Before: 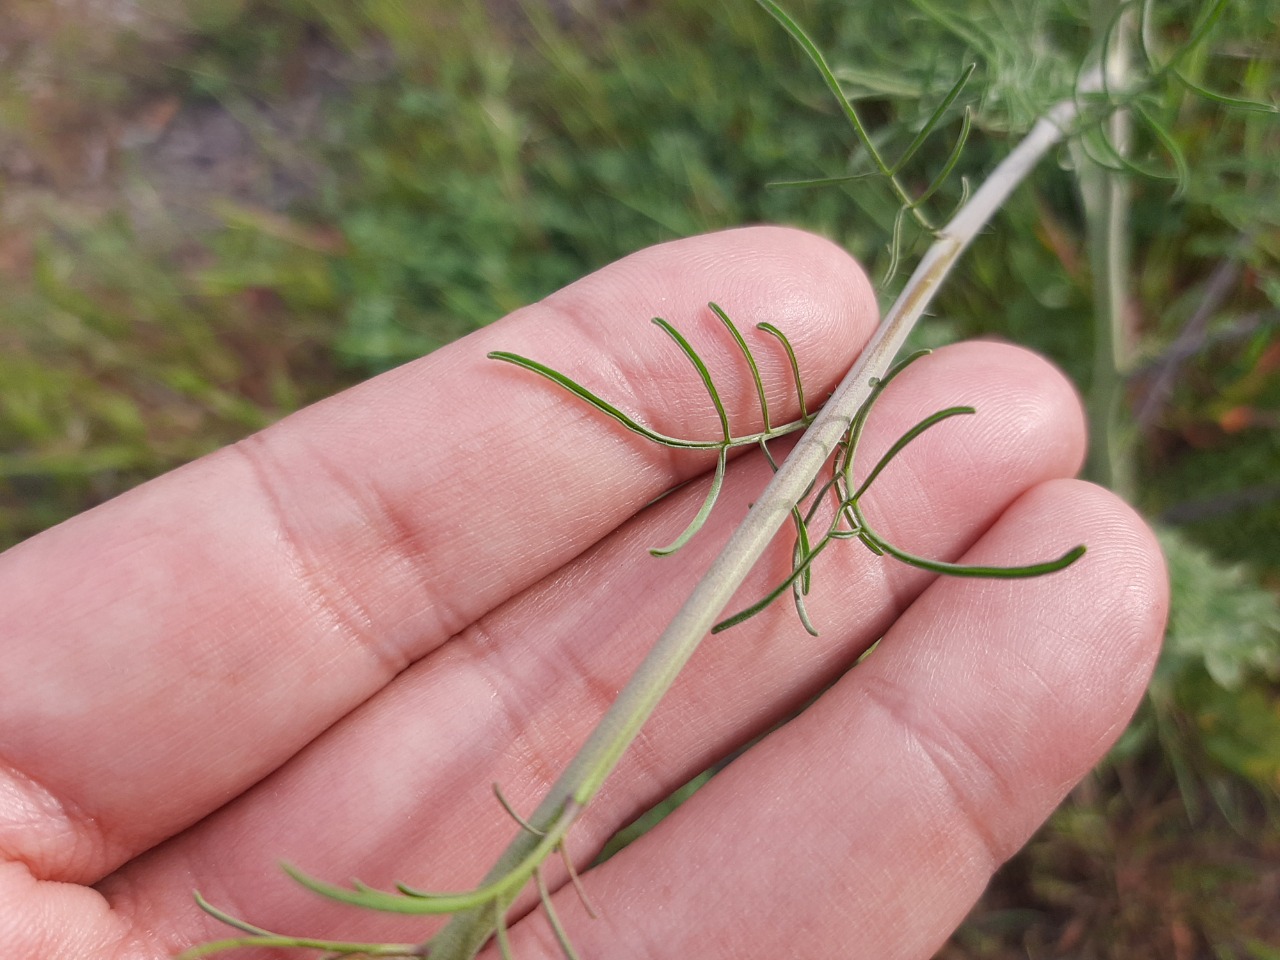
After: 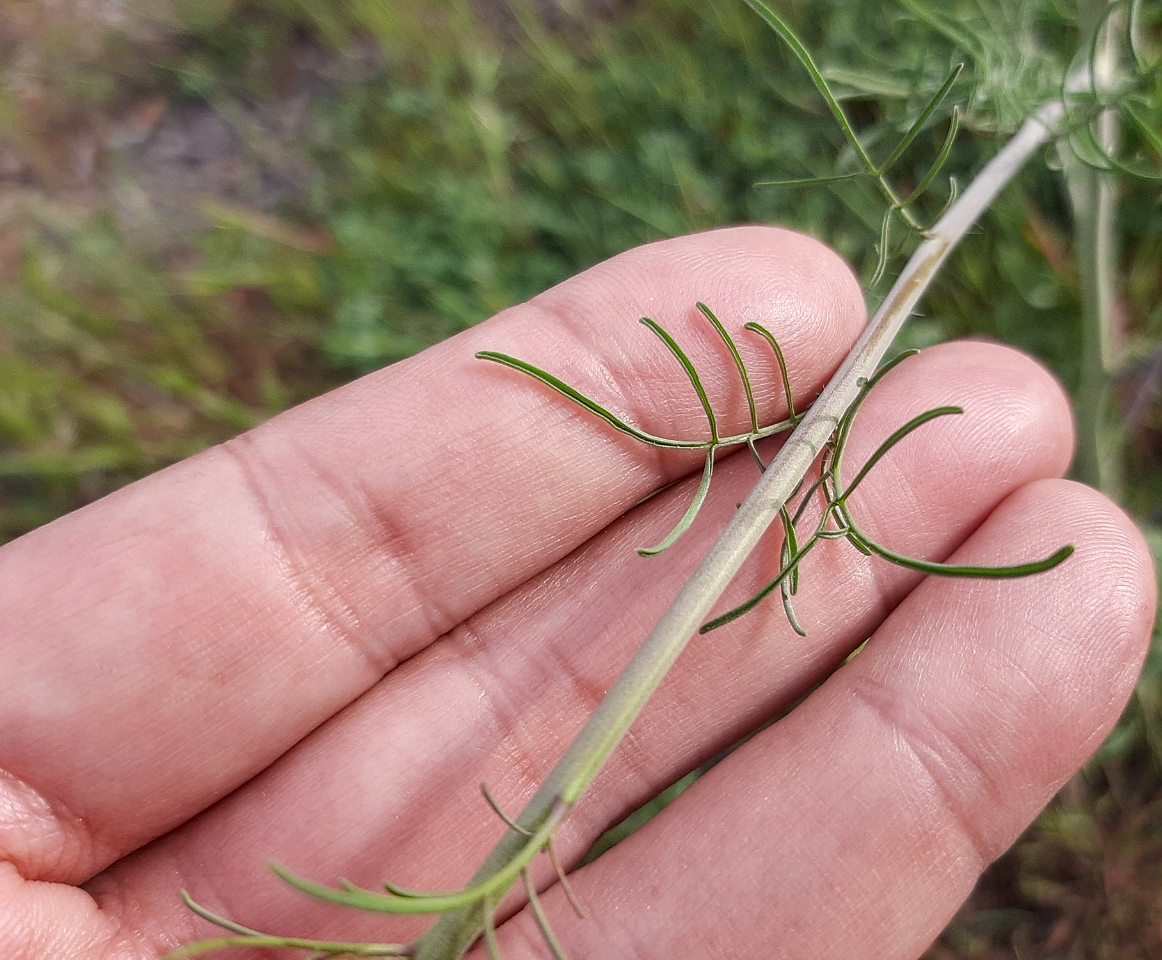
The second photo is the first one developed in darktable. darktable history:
crop and rotate: left 0.997%, right 8.151%
local contrast: on, module defaults
sharpen: radius 0.982, amount 0.613
